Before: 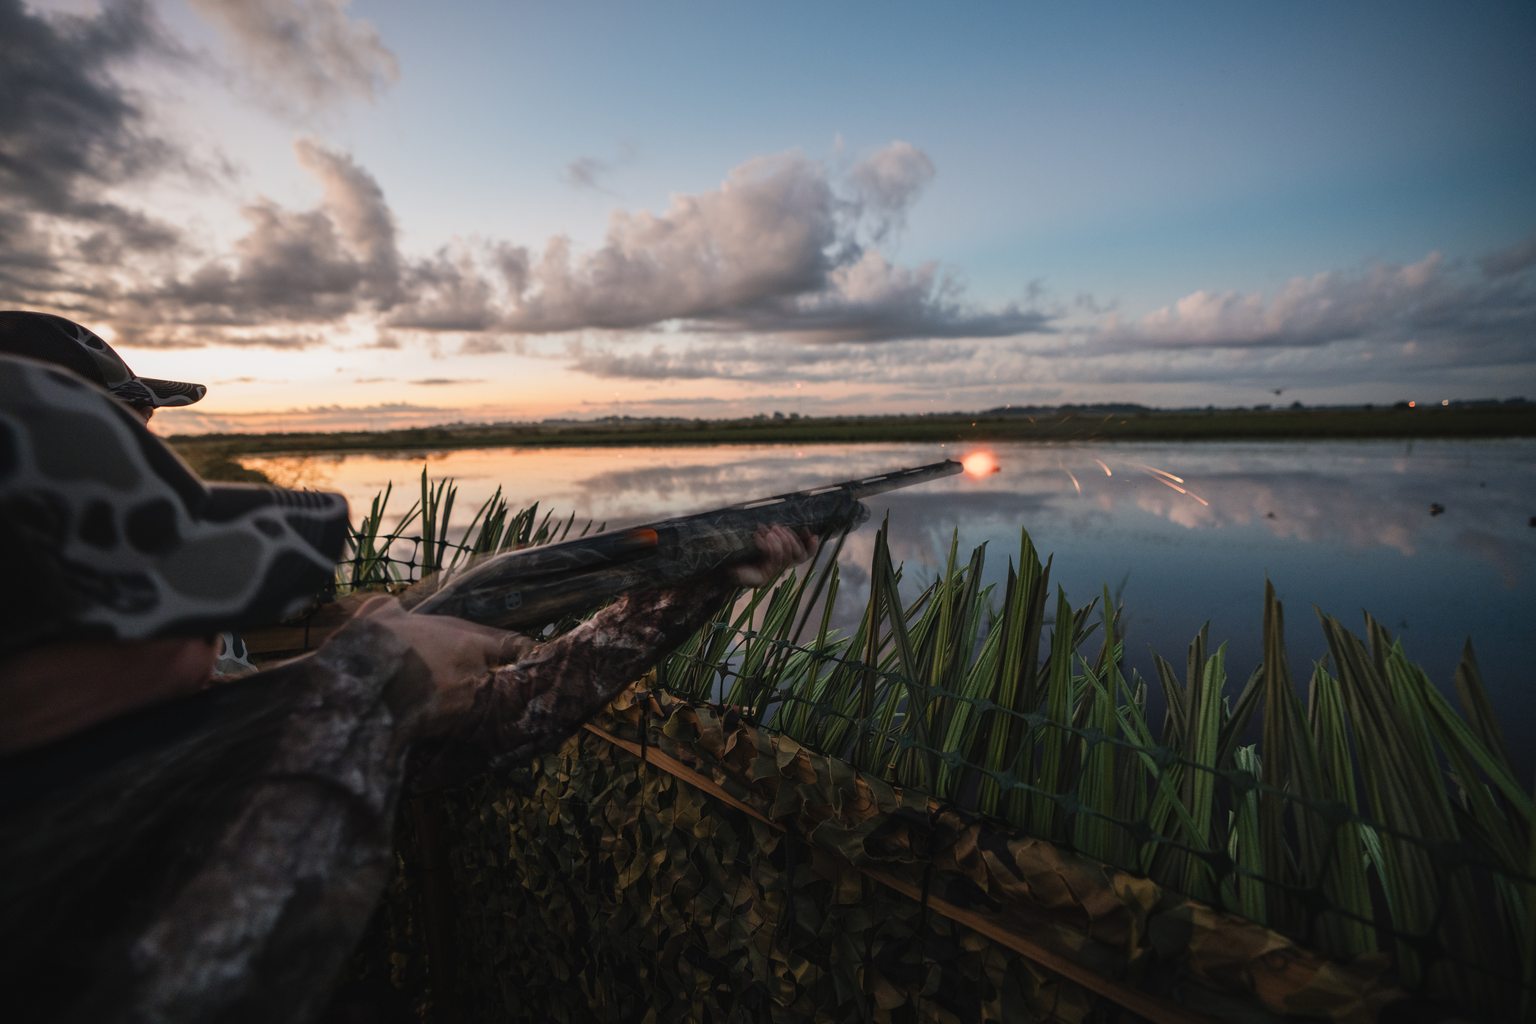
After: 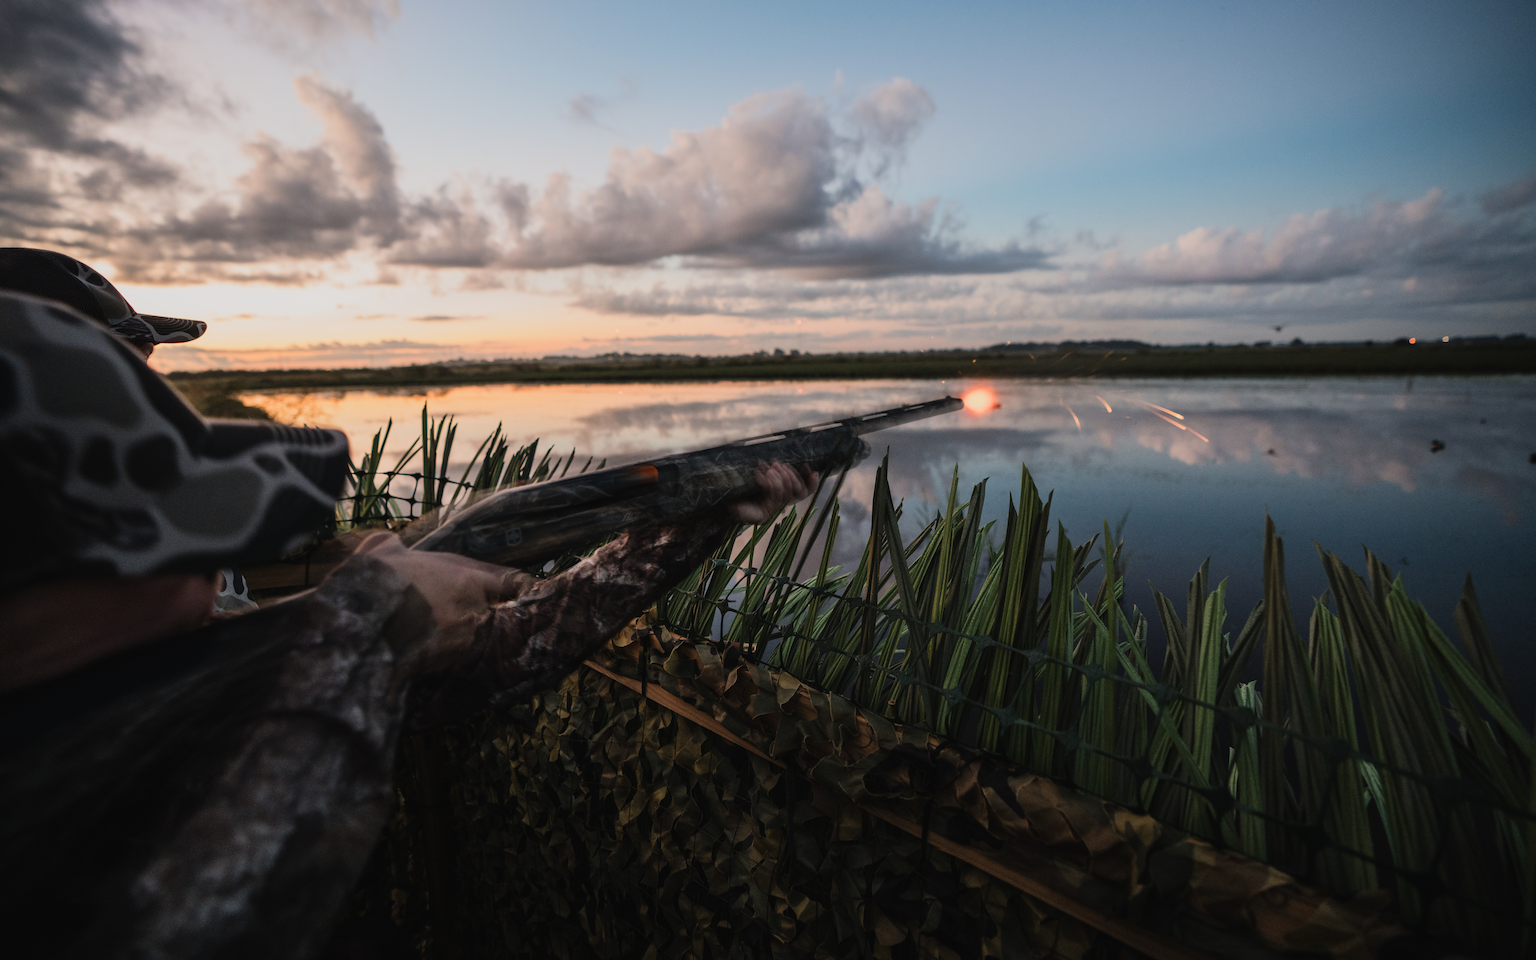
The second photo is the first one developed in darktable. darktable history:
tone curve: curves: ch0 [(0, 0) (0.091, 0.066) (0.184, 0.16) (0.491, 0.519) (0.748, 0.765) (1, 0.919)]; ch1 [(0, 0) (0.179, 0.173) (0.322, 0.32) (0.424, 0.424) (0.502, 0.504) (0.56, 0.575) (0.631, 0.675) (0.777, 0.806) (1, 1)]; ch2 [(0, 0) (0.434, 0.447) (0.497, 0.498) (0.539, 0.566) (0.676, 0.691) (1, 1)], color space Lab, linked channels, preserve colors none
crop and rotate: top 6.243%
